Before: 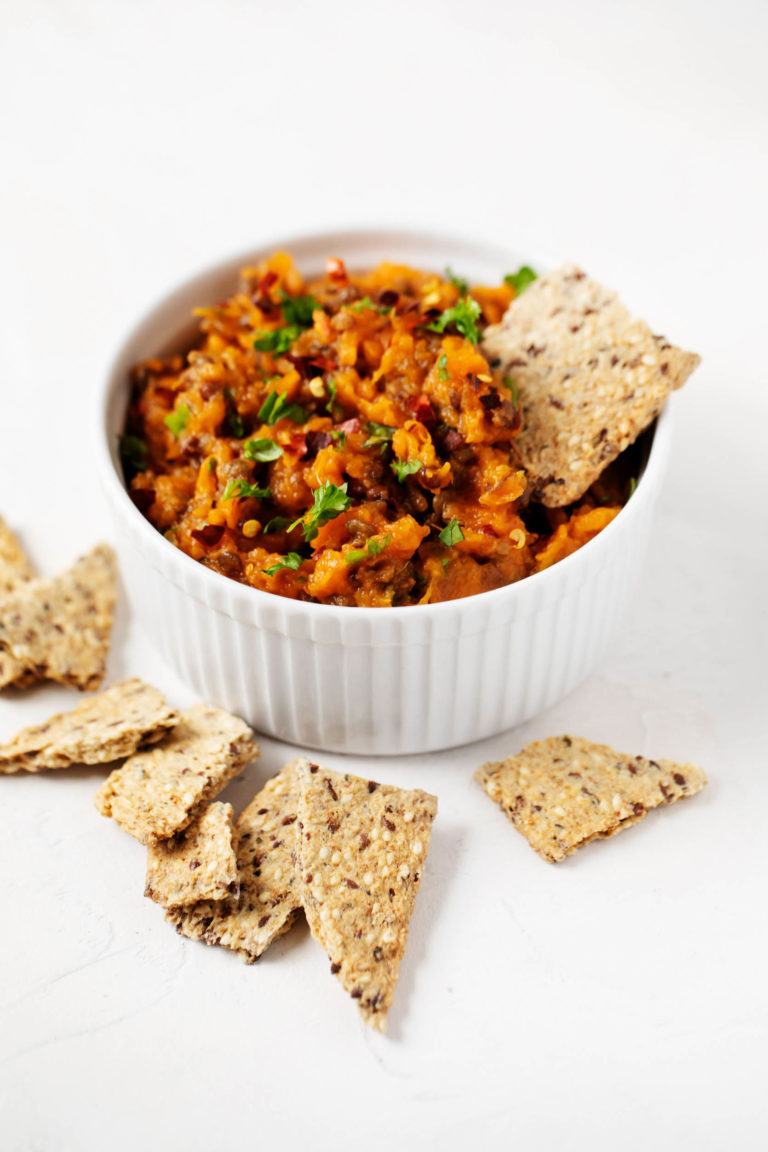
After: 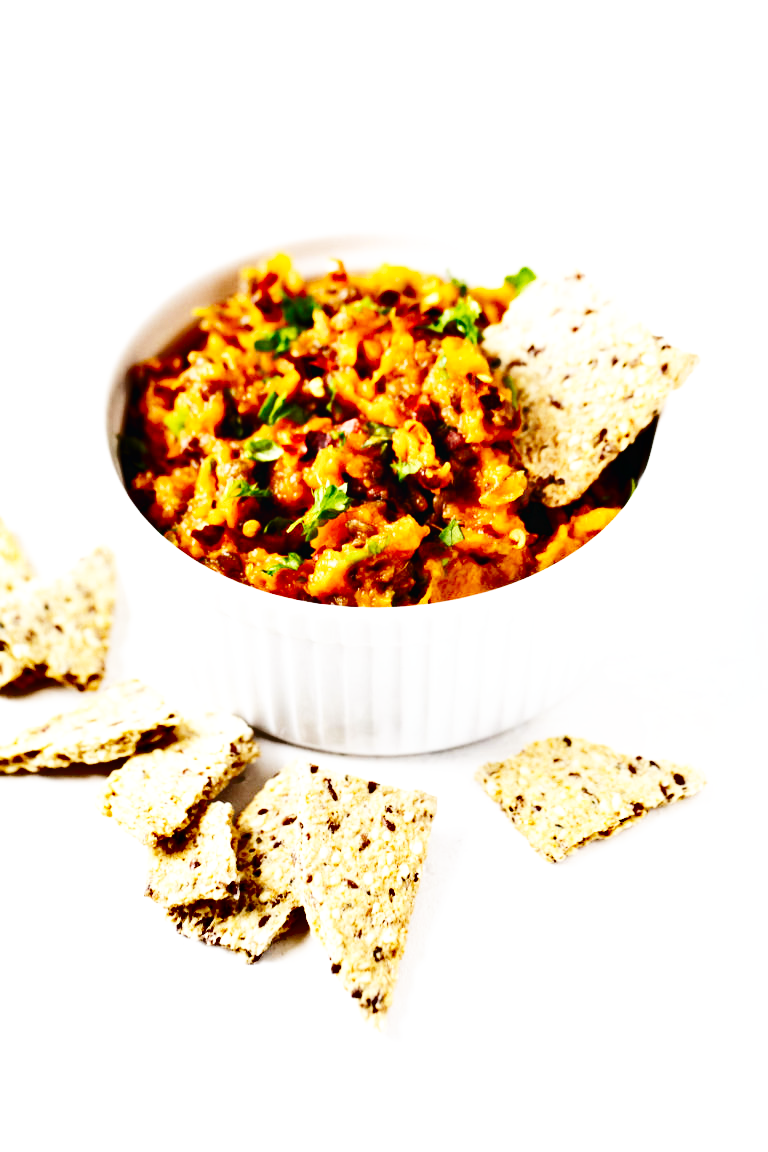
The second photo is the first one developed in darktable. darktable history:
tone equalizer: -8 EV -0.417 EV, -7 EV -0.389 EV, -6 EV -0.333 EV, -5 EV -0.222 EV, -3 EV 0.222 EV, -2 EV 0.333 EV, -1 EV 0.389 EV, +0 EV 0.417 EV, edges refinement/feathering 500, mask exposure compensation -1.57 EV, preserve details no
shadows and highlights: shadows 60, soften with gaussian
white balance: red 0.986, blue 1.01
base curve: curves: ch0 [(0, 0.003) (0.001, 0.002) (0.006, 0.004) (0.02, 0.022) (0.048, 0.086) (0.094, 0.234) (0.162, 0.431) (0.258, 0.629) (0.385, 0.8) (0.548, 0.918) (0.751, 0.988) (1, 1)], preserve colors none
